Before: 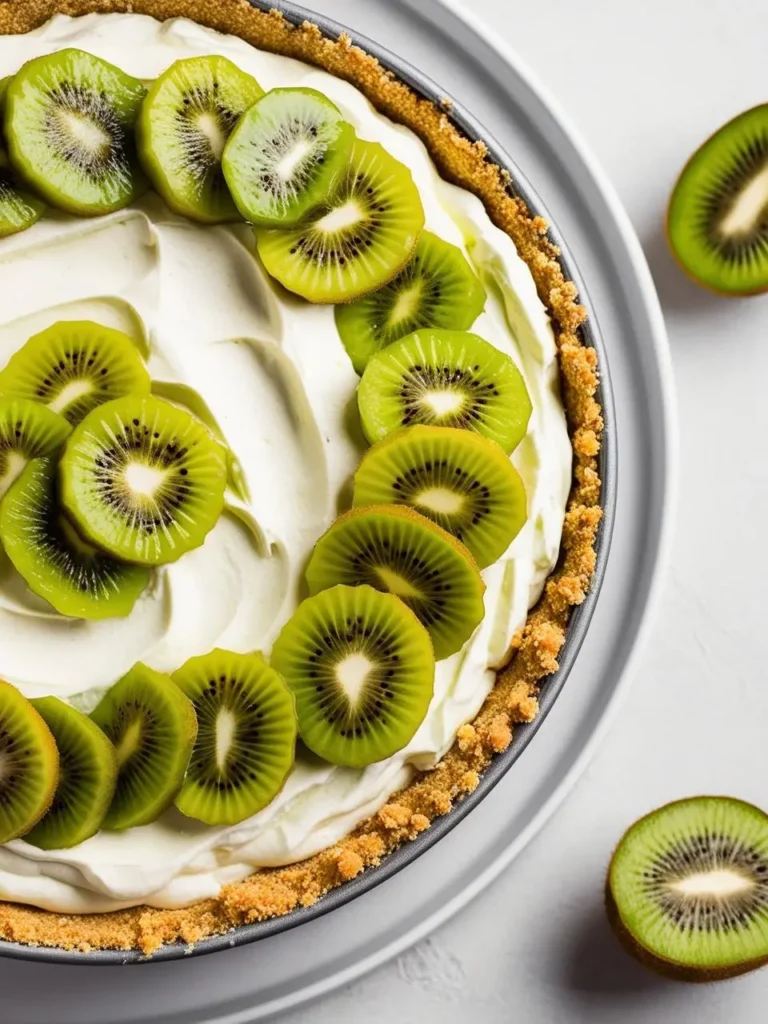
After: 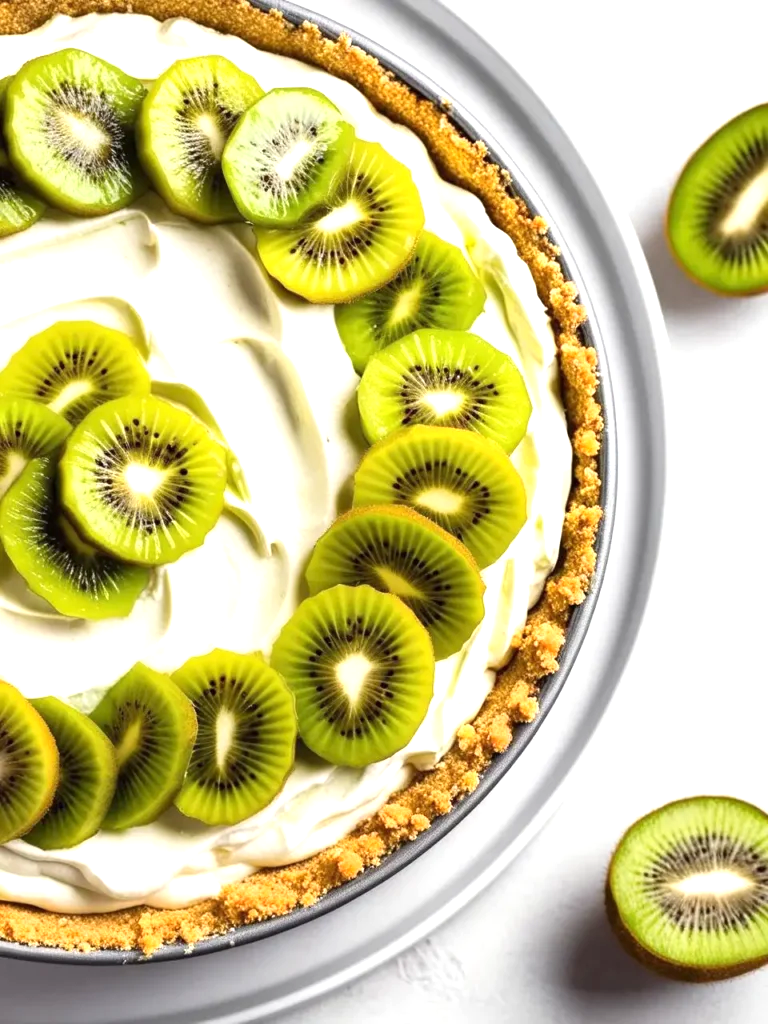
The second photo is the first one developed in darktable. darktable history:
exposure: exposure 0.703 EV, compensate exposure bias true, compensate highlight preservation false
